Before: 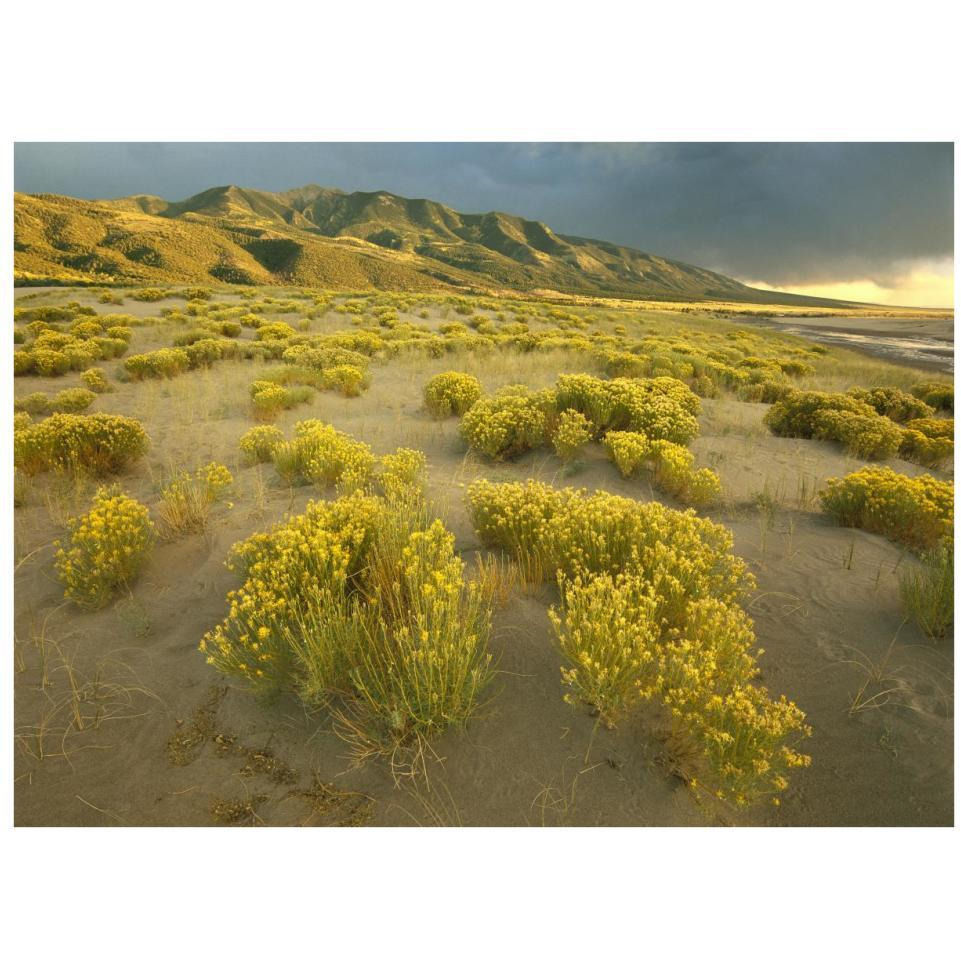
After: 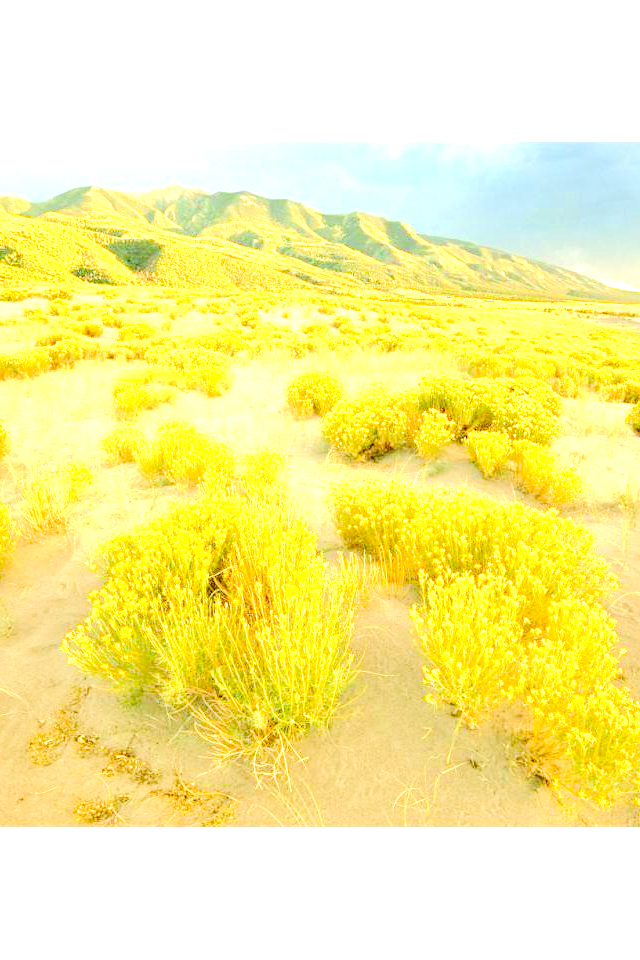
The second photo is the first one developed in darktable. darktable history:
tone equalizer: -7 EV 0.141 EV, -6 EV 0.609 EV, -5 EV 1.15 EV, -4 EV 1.32 EV, -3 EV 1.13 EV, -2 EV 0.6 EV, -1 EV 0.162 EV, edges refinement/feathering 500, mask exposure compensation -1.57 EV, preserve details no
crop and rotate: left 14.388%, right 18.93%
local contrast: detail 110%
exposure: black level correction 0.015, exposure 1.784 EV, compensate highlight preservation false
